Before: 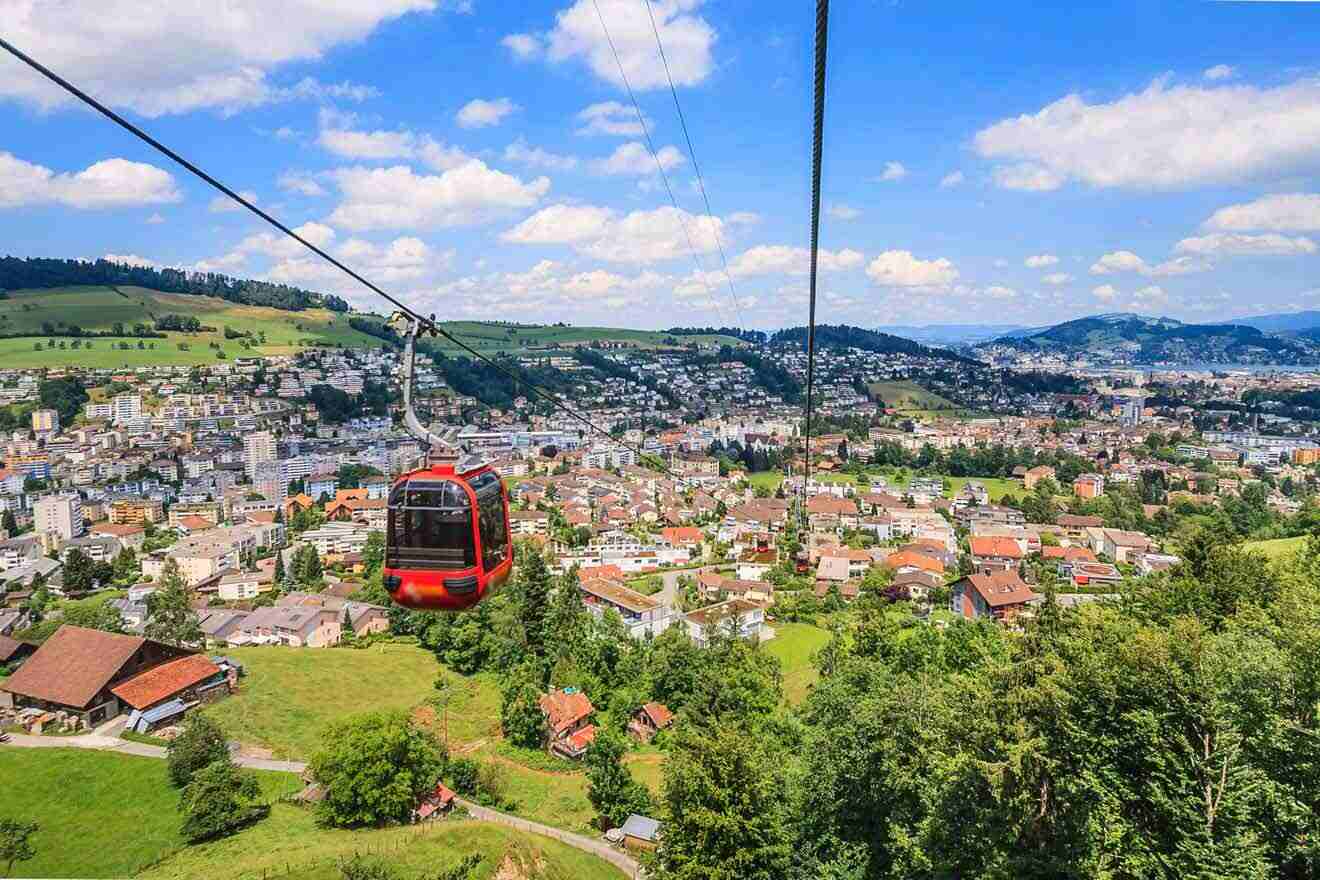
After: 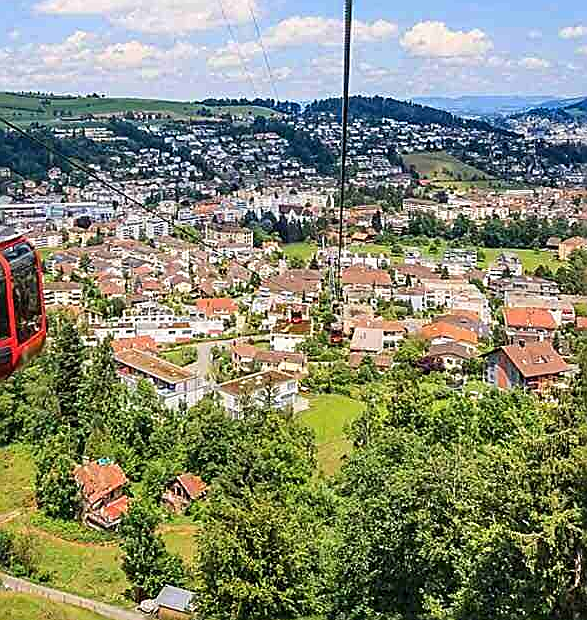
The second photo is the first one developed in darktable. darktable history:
crop: left 35.379%, top 26.04%, right 20.124%, bottom 3.398%
sharpen: amount 0.896
